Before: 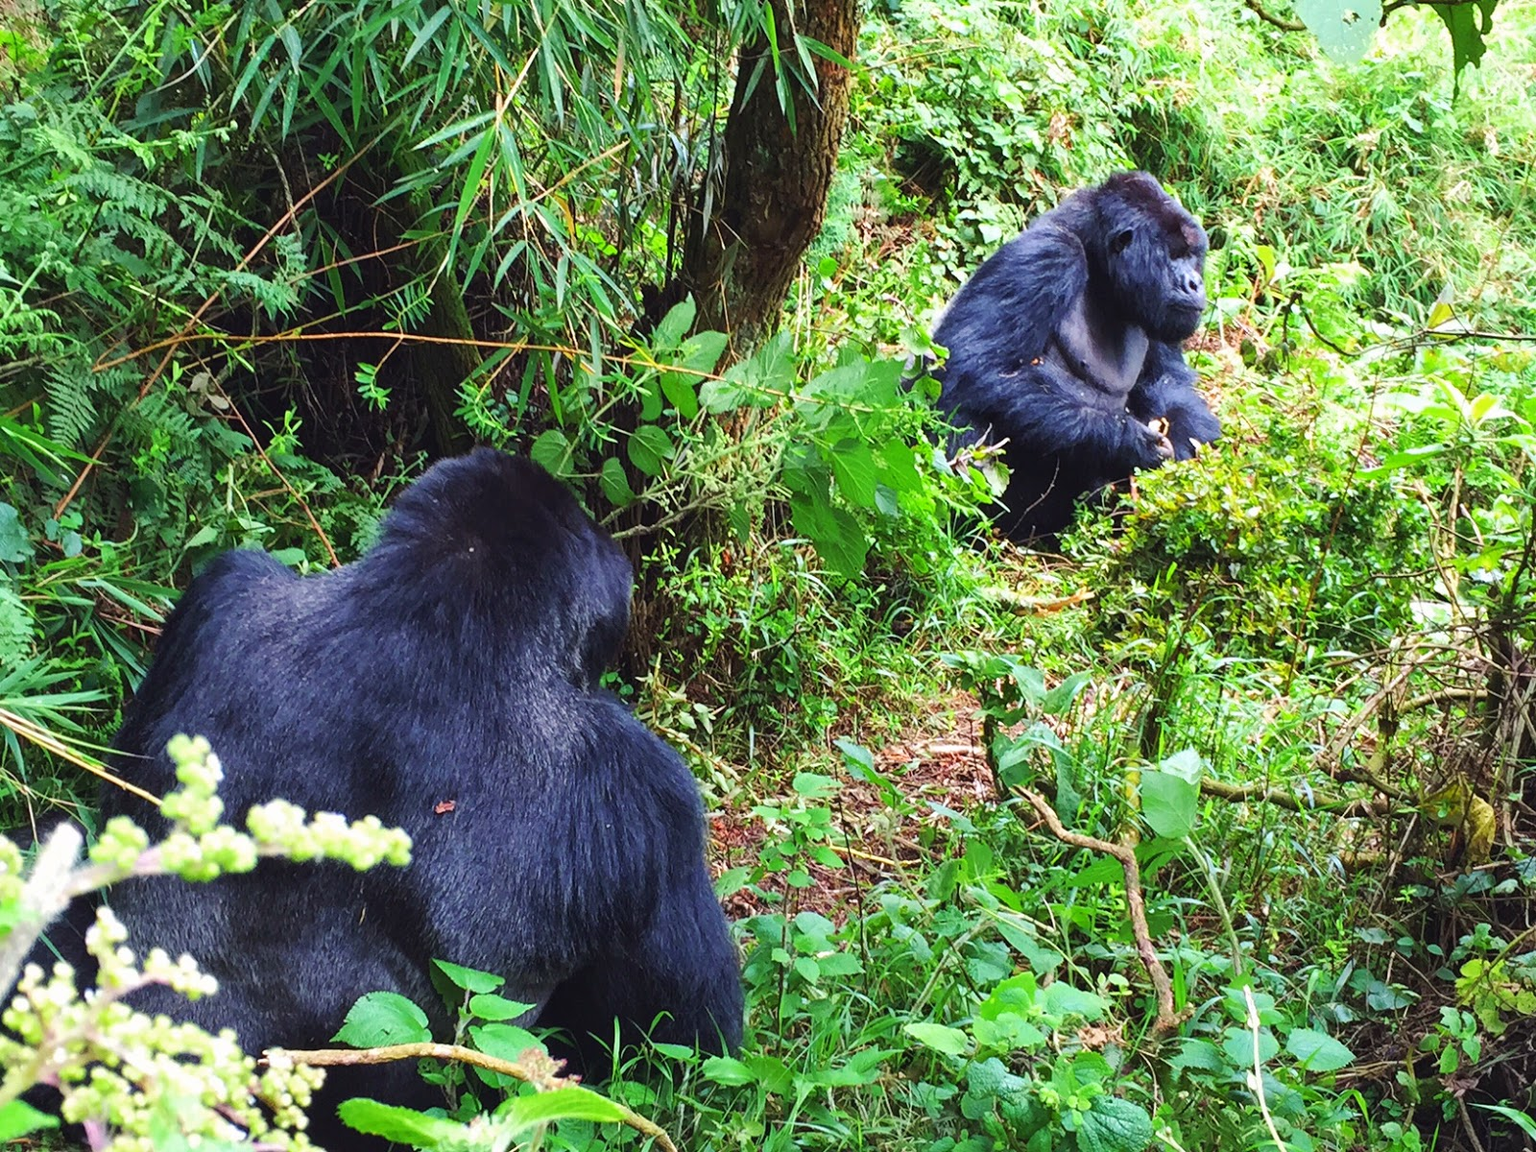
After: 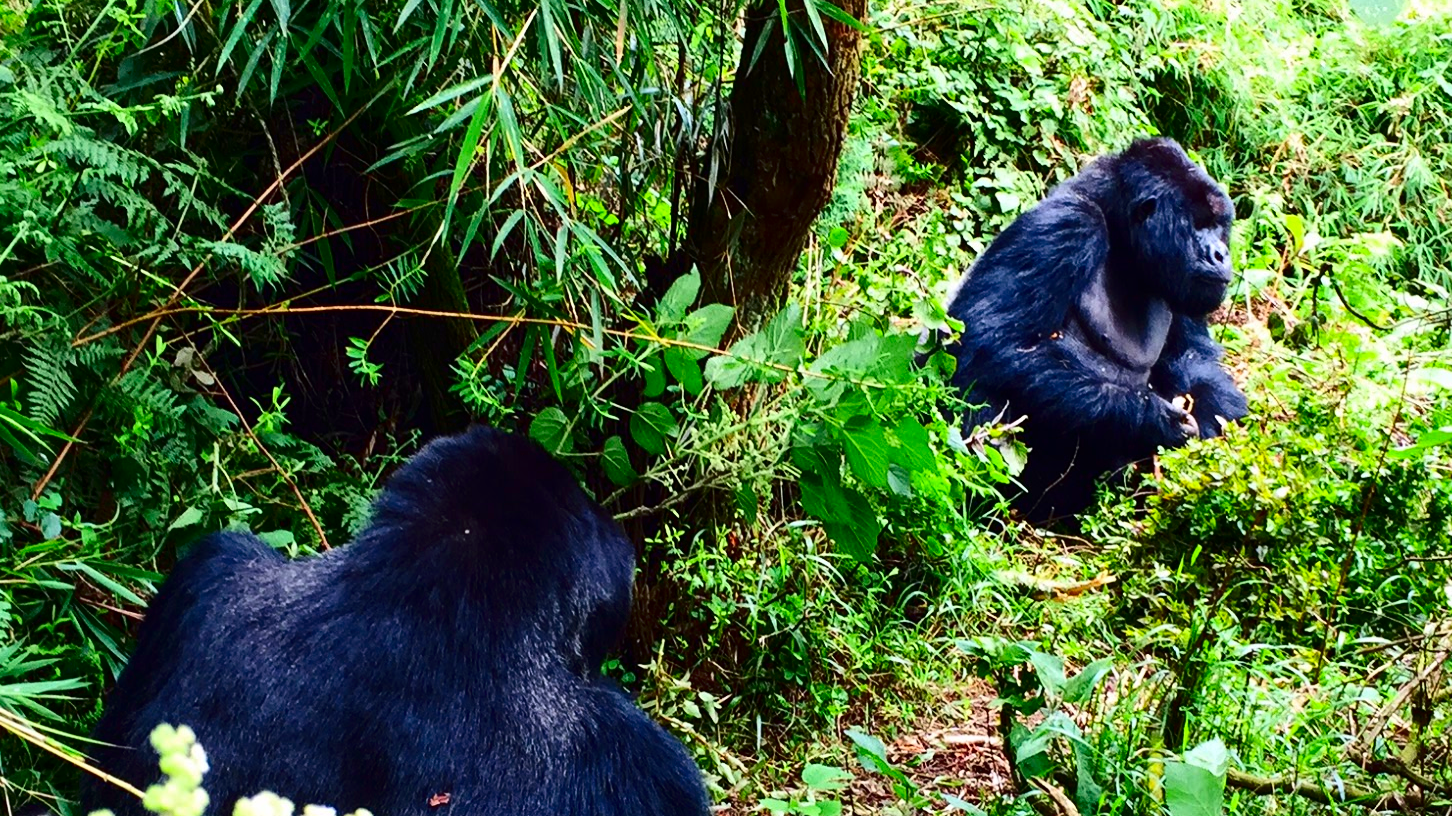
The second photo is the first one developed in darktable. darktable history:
contrast brightness saturation: contrast 0.239, brightness -0.237, saturation 0.146
crop: left 1.559%, top 3.418%, right 7.636%, bottom 28.508%
